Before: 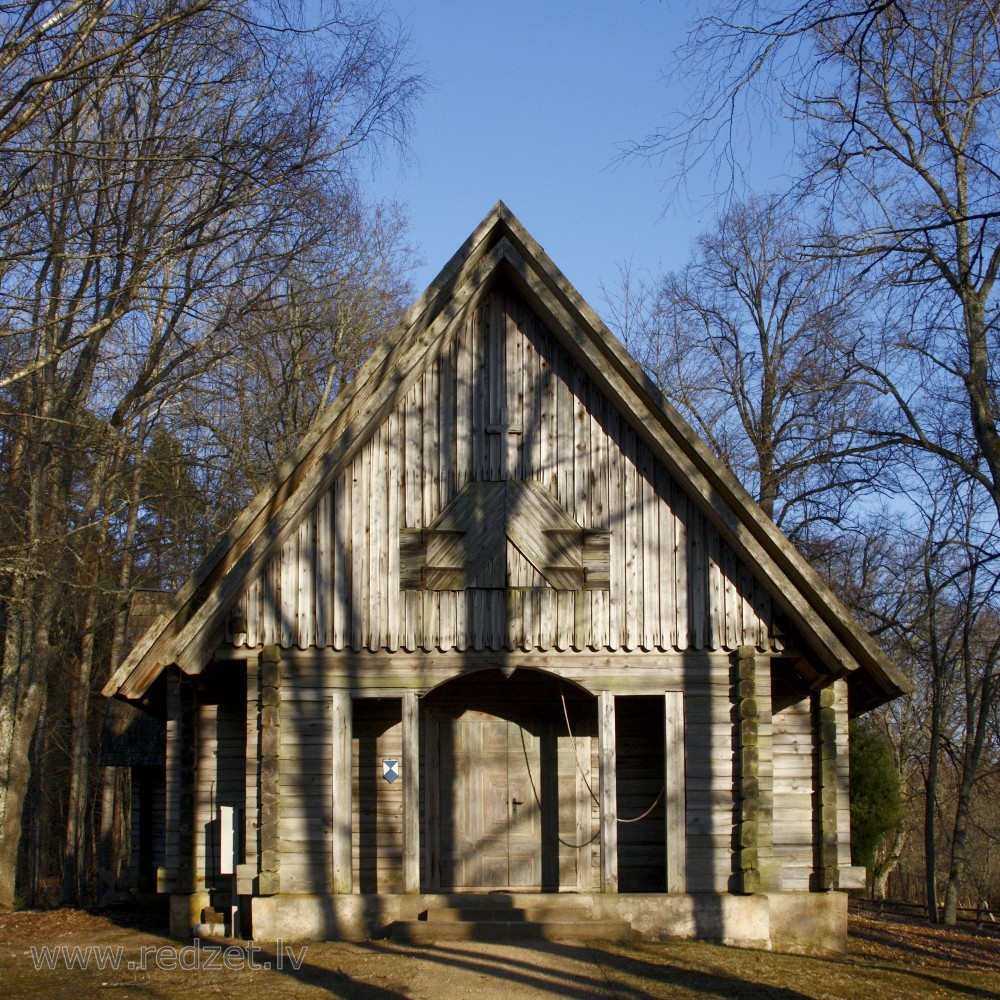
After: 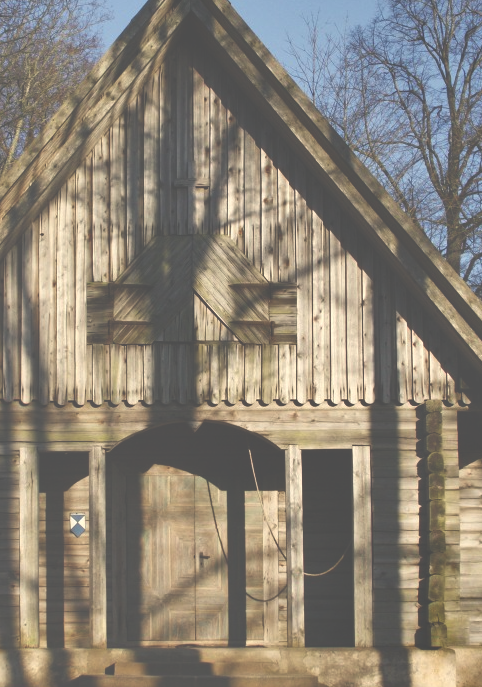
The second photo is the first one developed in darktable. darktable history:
crop: left 31.379%, top 24.658%, right 20.326%, bottom 6.628%
shadows and highlights: shadows 20.91, highlights -82.73, soften with gaussian
exposure: black level correction -0.087, compensate highlight preservation false
white balance: red 1.045, blue 0.932
